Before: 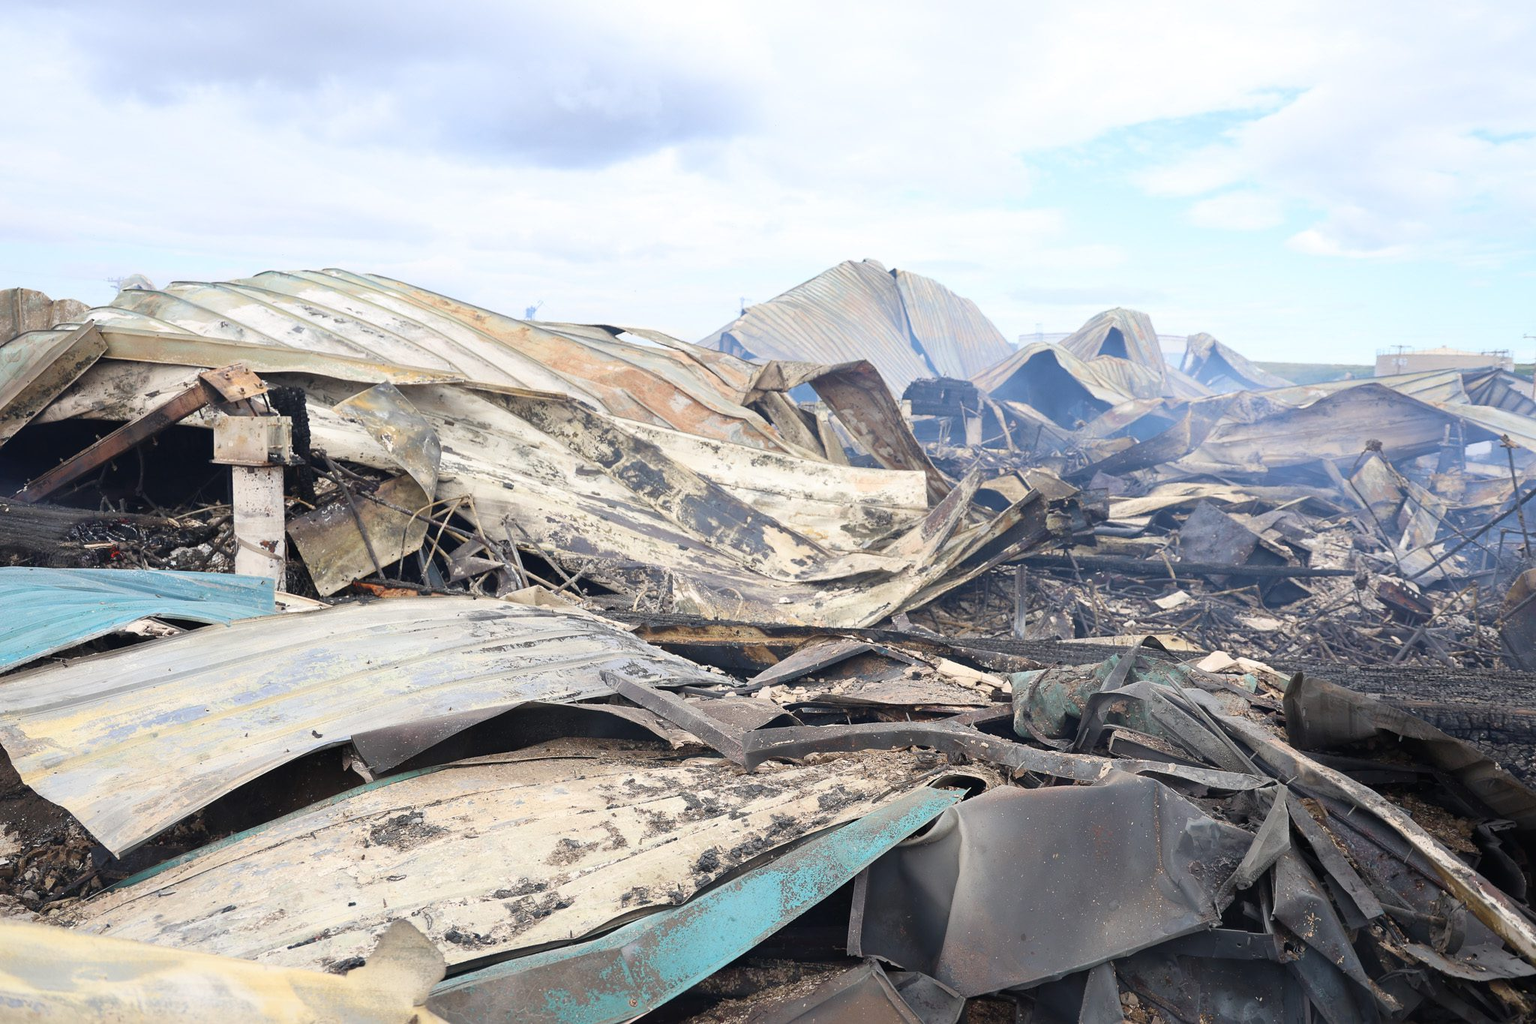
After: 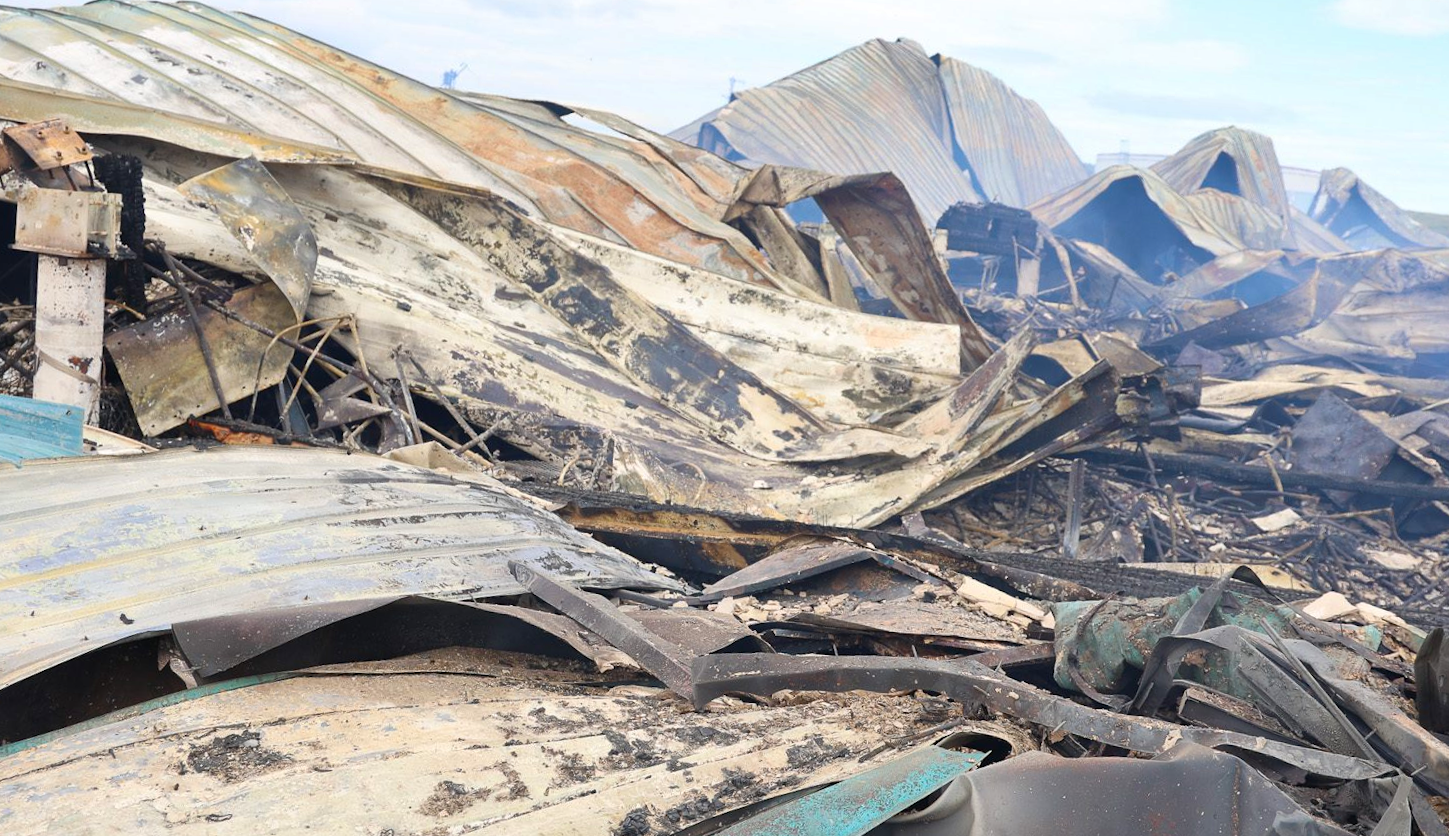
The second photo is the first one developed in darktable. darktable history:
shadows and highlights: shadows 29.57, highlights -30.34, low approximation 0.01, soften with gaussian
color balance rgb: linear chroma grading › global chroma 16.826%, perceptual saturation grading › global saturation 0.466%
crop and rotate: angle -4°, left 9.823%, top 20.532%, right 12.172%, bottom 11.959%
